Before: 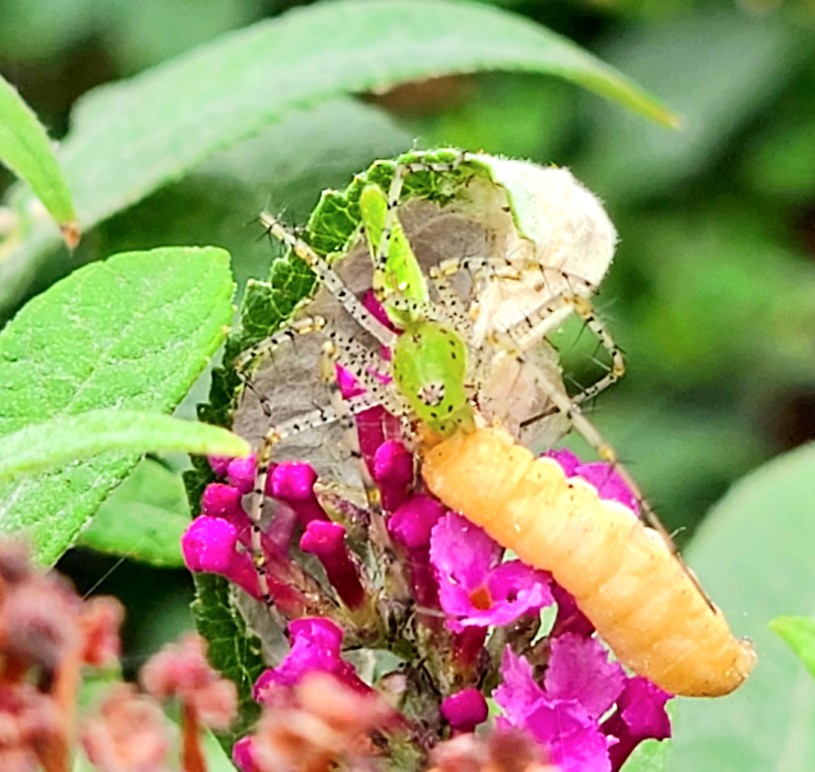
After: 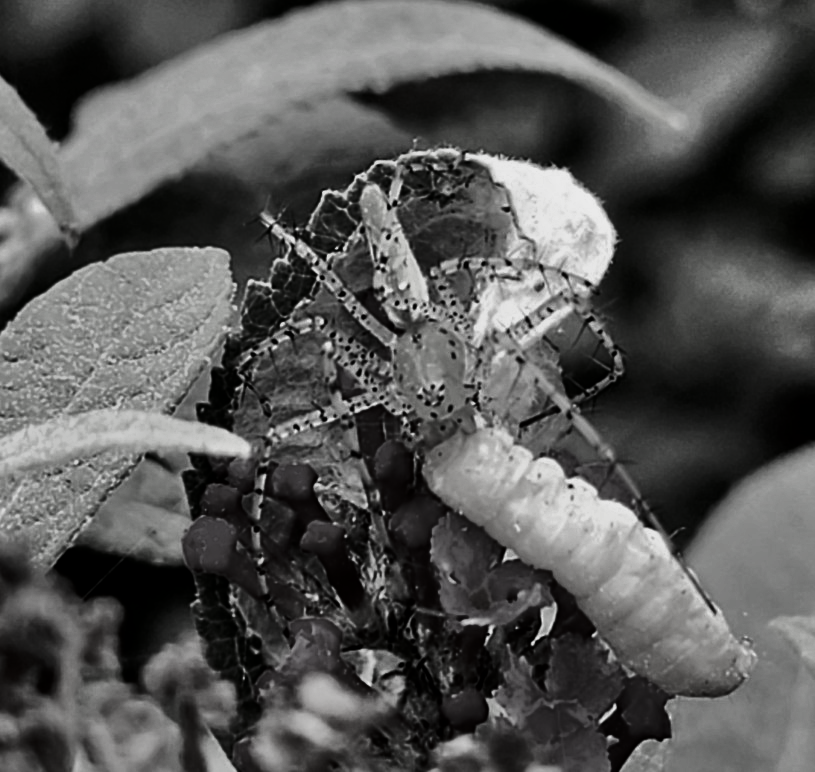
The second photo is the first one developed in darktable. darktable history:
contrast brightness saturation: contrast 0.019, brightness -0.991, saturation -0.983
shadows and highlights: shadows 82.03, white point adjustment -8.95, highlights -61.31, soften with gaussian
